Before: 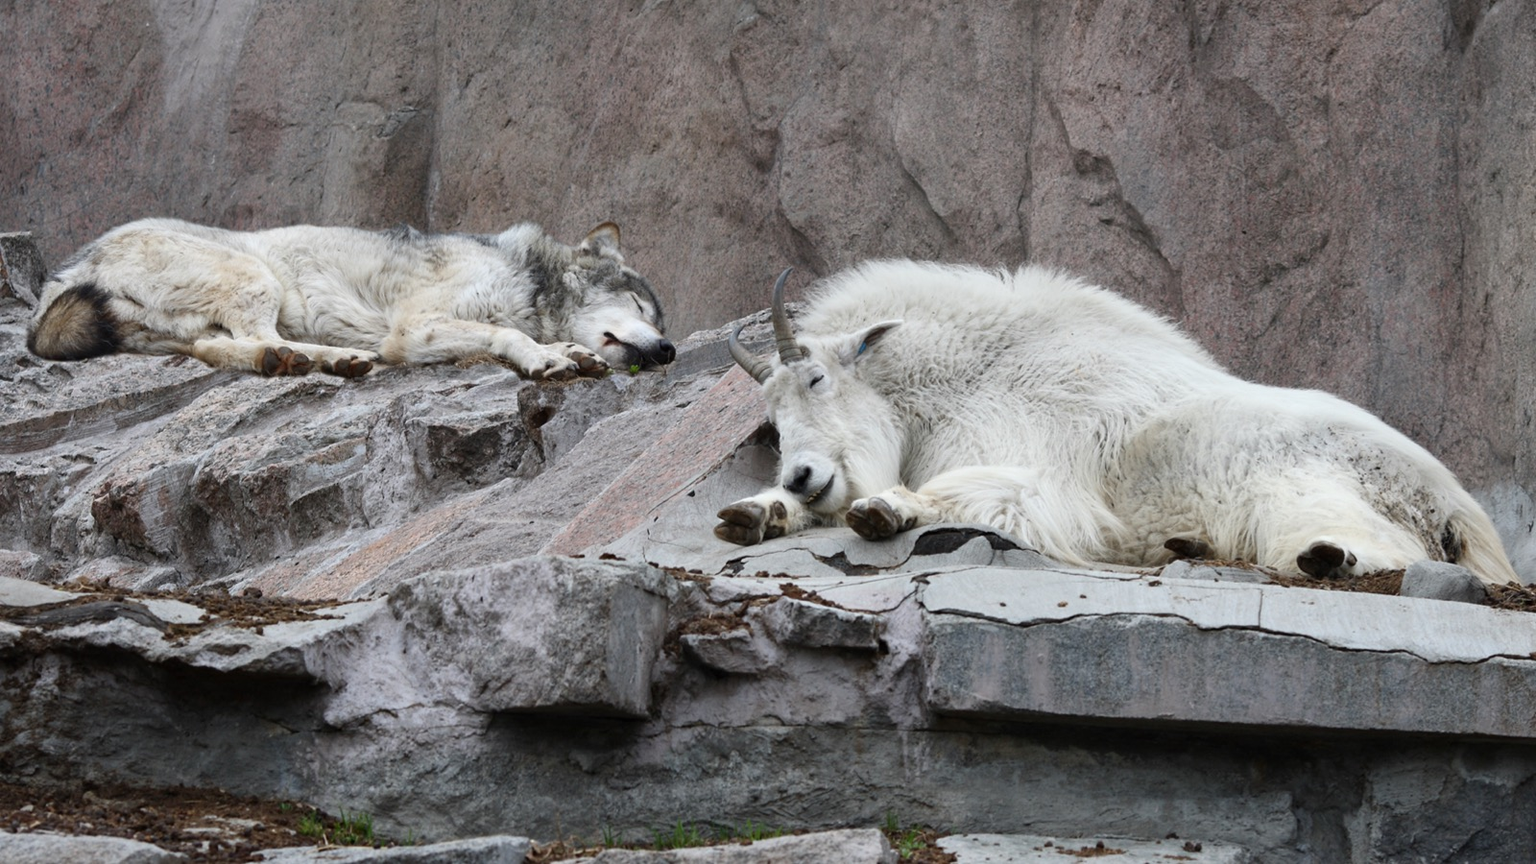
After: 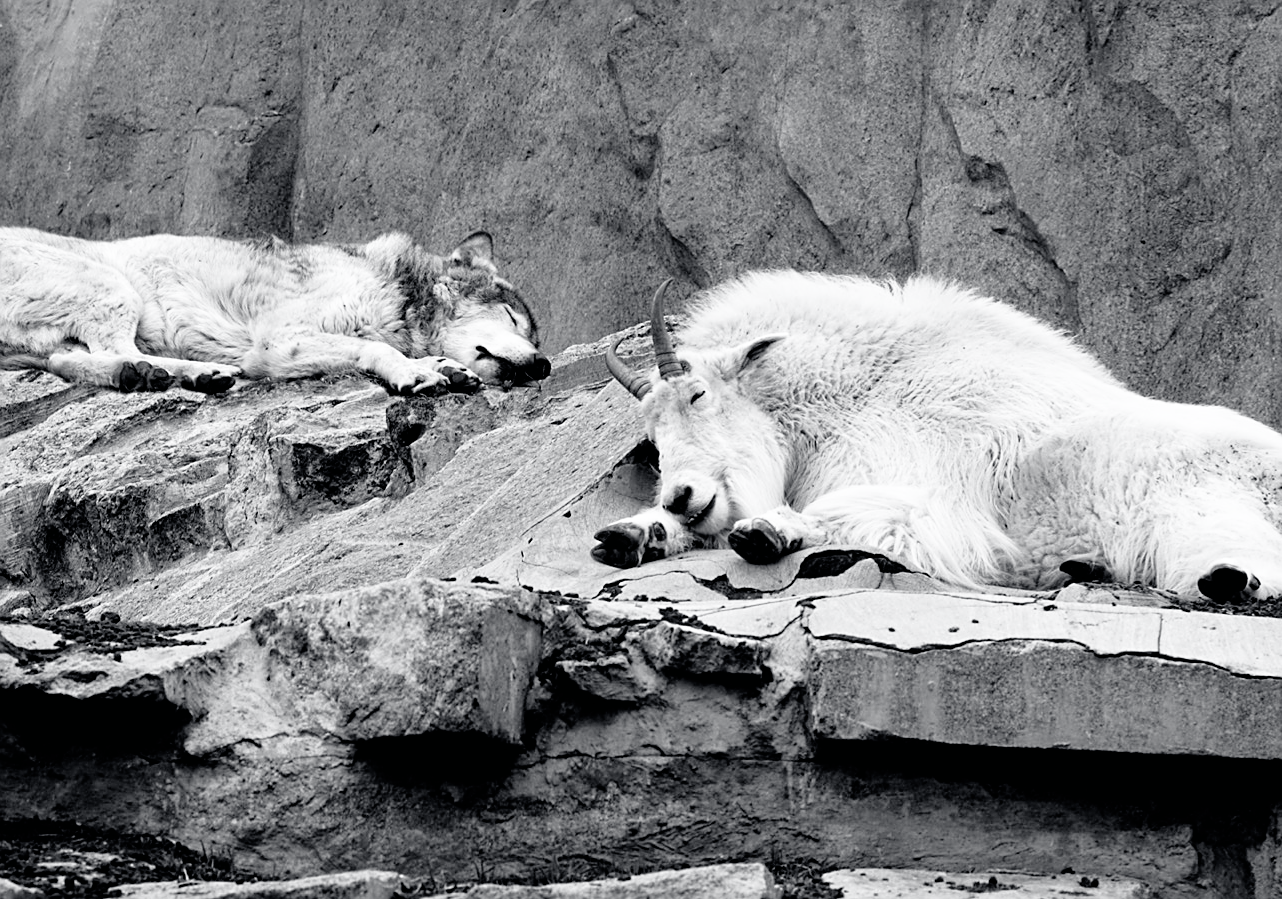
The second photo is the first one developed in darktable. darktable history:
crop and rotate: left 9.565%, right 10.267%
filmic rgb: black relative exposure -3.71 EV, white relative exposure 2.77 EV, dynamic range scaling -5.8%, hardness 3.04
tone equalizer: -8 EV -0.426 EV, -7 EV -0.414 EV, -6 EV -0.303 EV, -5 EV -0.198 EV, -3 EV 0.201 EV, -2 EV 0.324 EV, -1 EV 0.384 EV, +0 EV 0.388 EV
sharpen: on, module defaults
color balance rgb: global offset › chroma 0.096%, global offset › hue 251.81°, perceptual saturation grading › global saturation 25.015%
color calibration: output gray [0.22, 0.42, 0.37, 0], illuminant custom, x 0.368, y 0.373, temperature 4331.74 K, saturation algorithm version 1 (2020)
